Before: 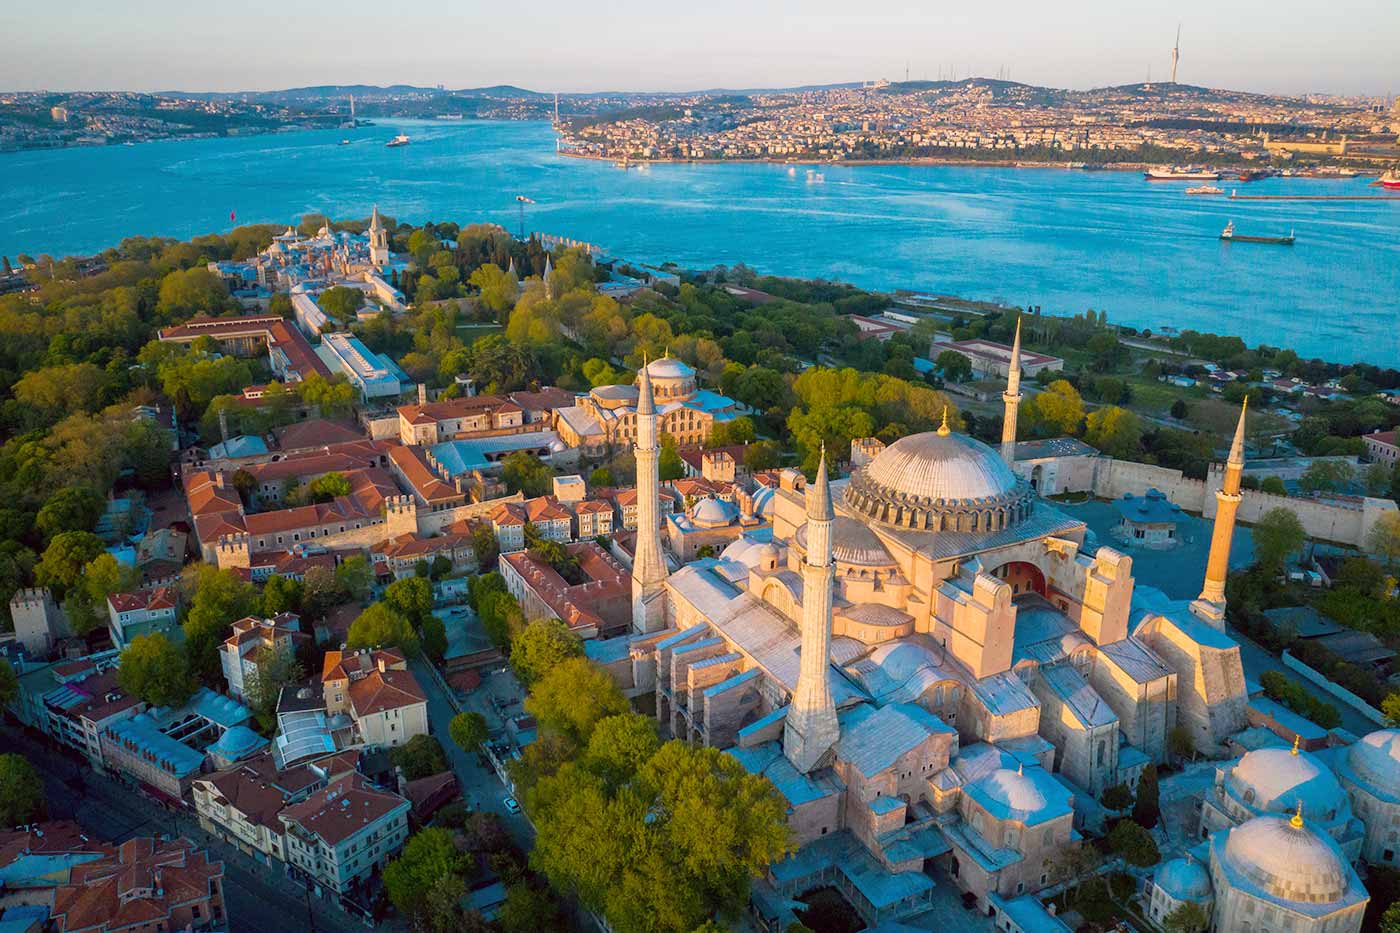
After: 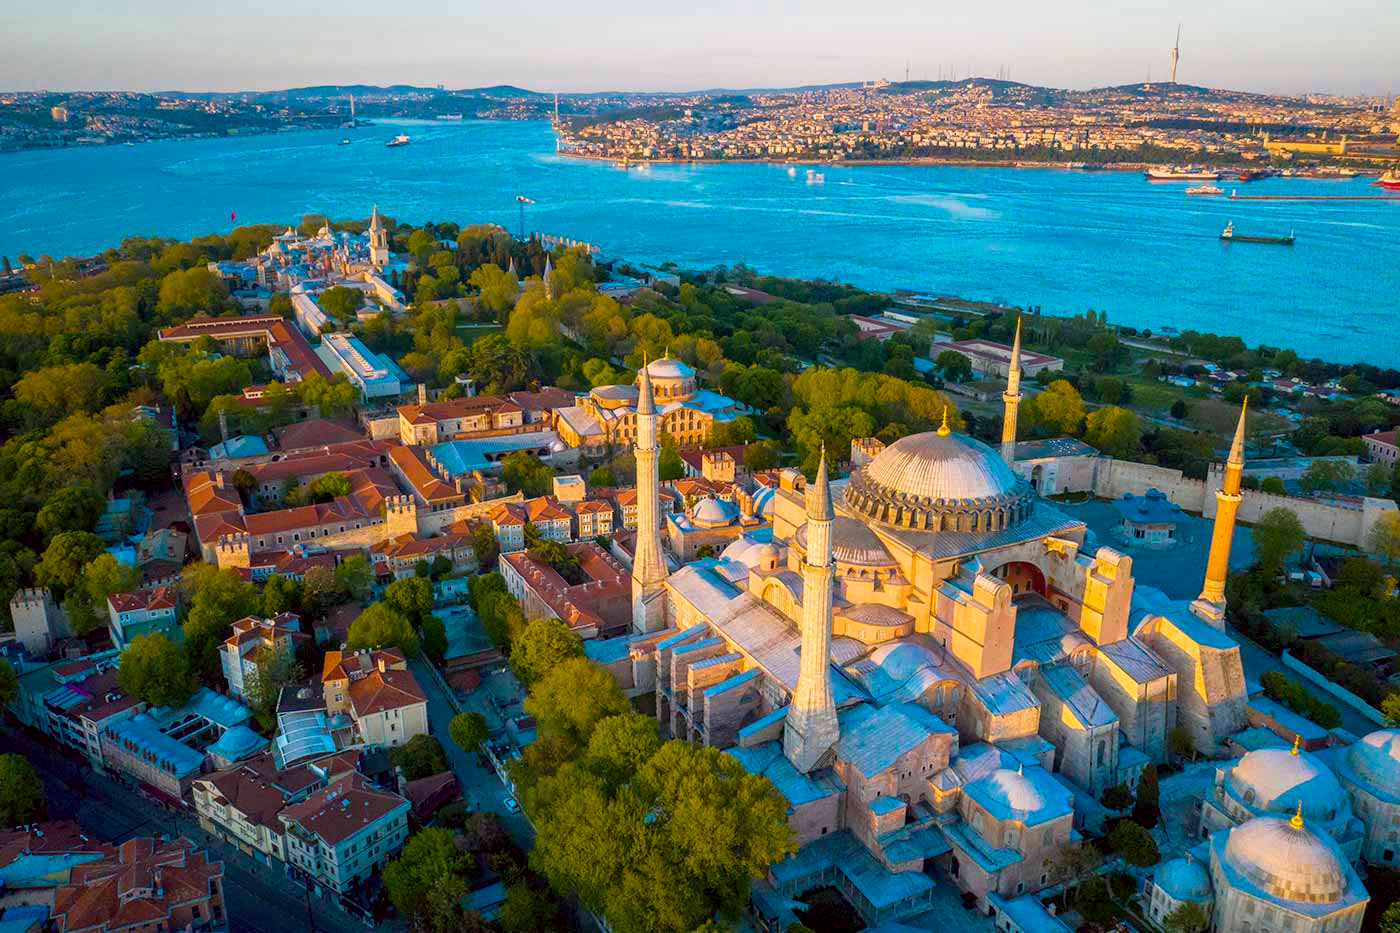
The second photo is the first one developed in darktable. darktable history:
base curve: curves: ch0 [(0, 0) (0.303, 0.277) (1, 1)]
color balance rgb: linear chroma grading › global chroma 13.3%, global vibrance 41.49%
local contrast: on, module defaults
